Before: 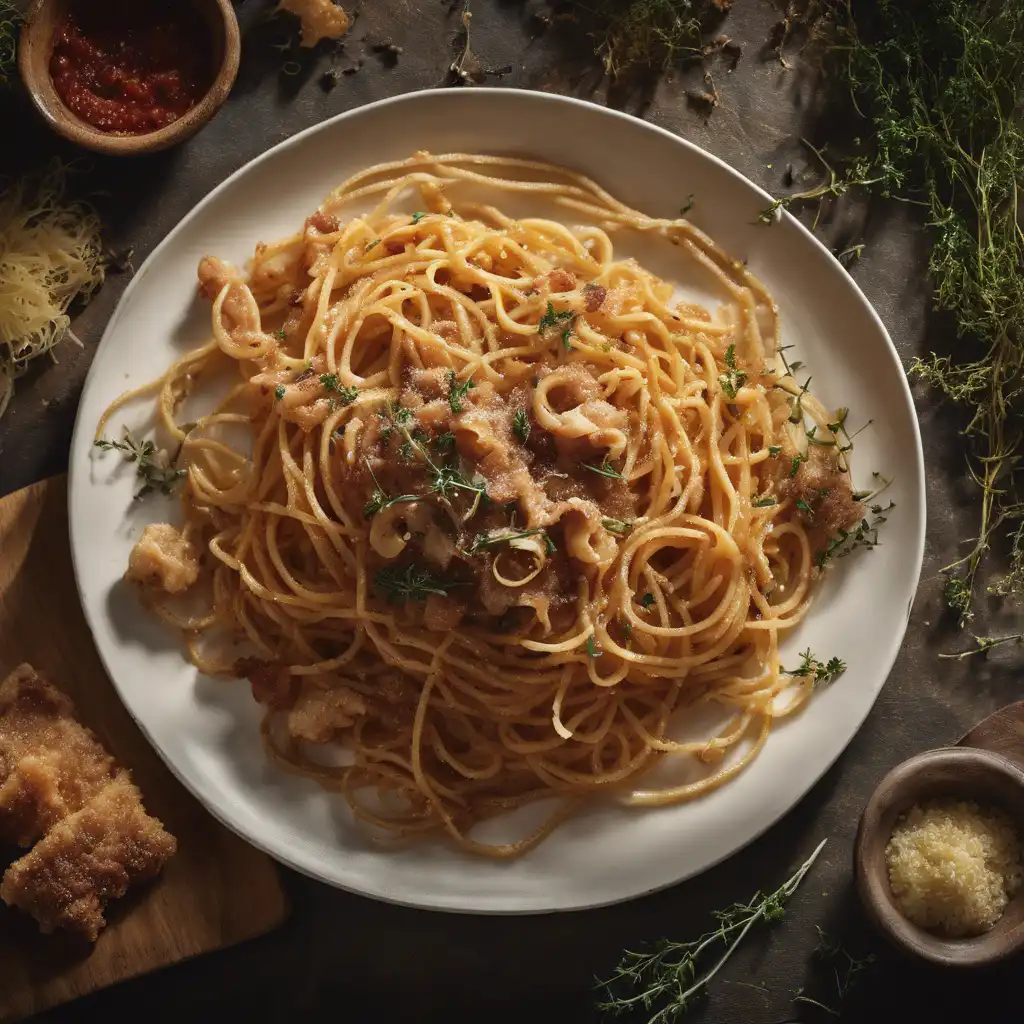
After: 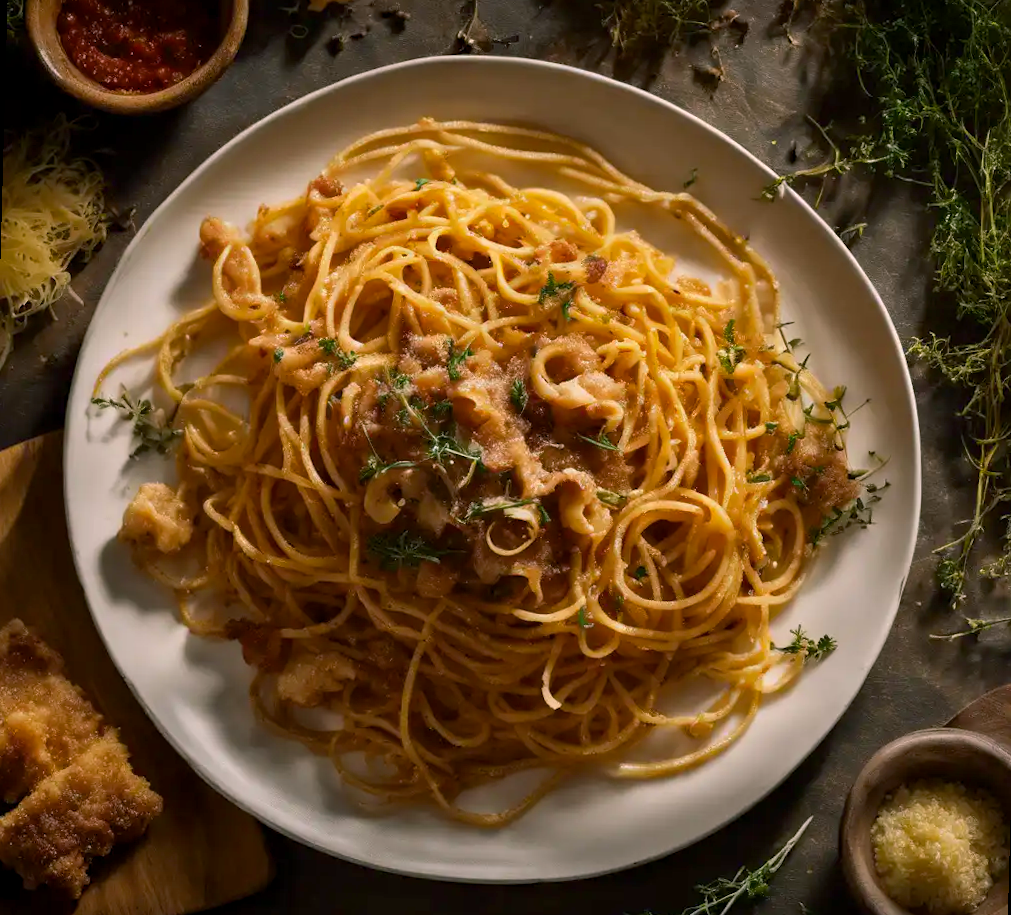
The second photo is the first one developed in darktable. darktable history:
crop: top 0.448%, right 0.264%, bottom 5.045%
color balance rgb: shadows lift › chroma 2%, shadows lift › hue 217.2°, power › chroma 0.25%, power › hue 60°, highlights gain › chroma 1.5%, highlights gain › hue 309.6°, global offset › luminance -0.5%, perceptual saturation grading › global saturation 15%, global vibrance 20%
rotate and perspective: rotation 1.57°, crop left 0.018, crop right 0.982, crop top 0.039, crop bottom 0.961
